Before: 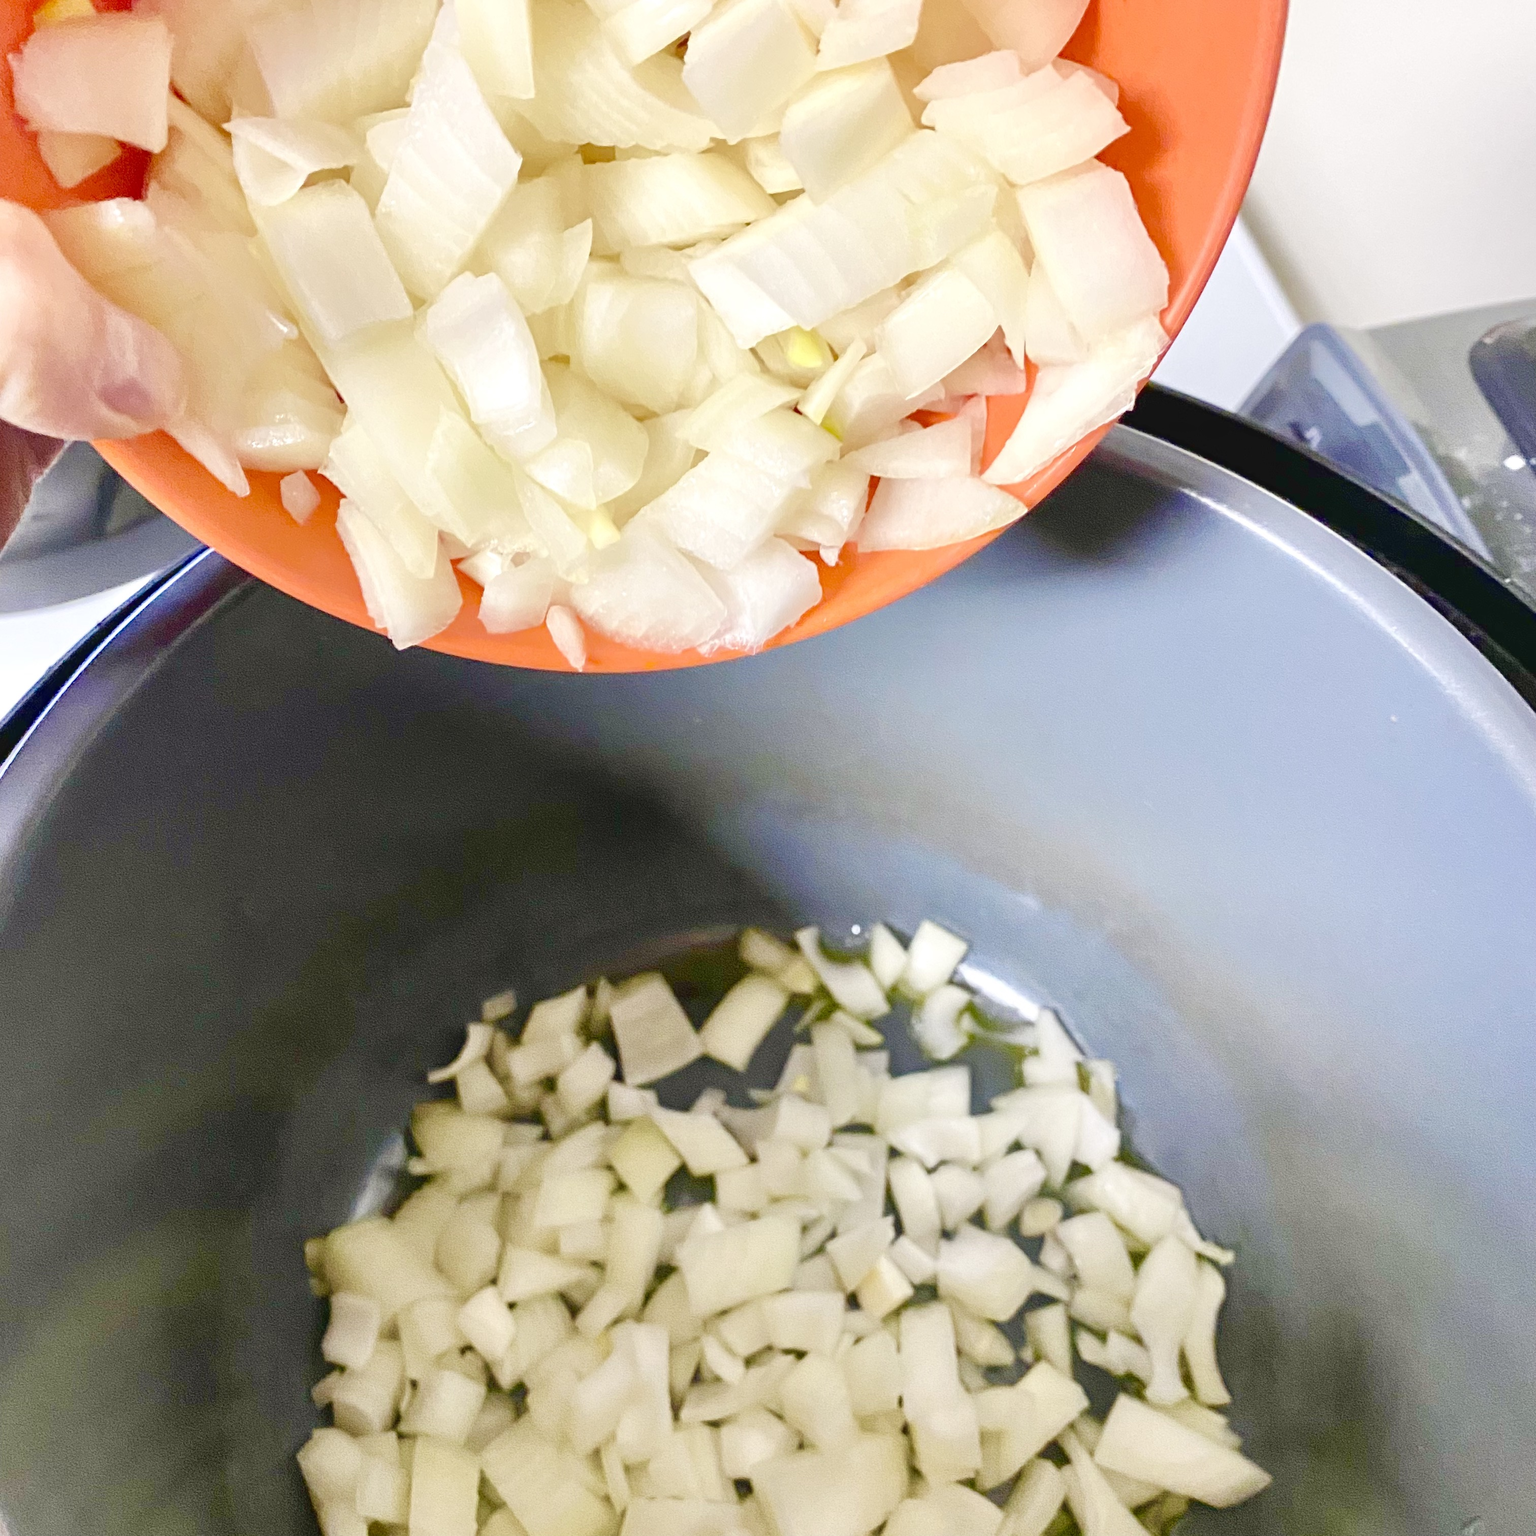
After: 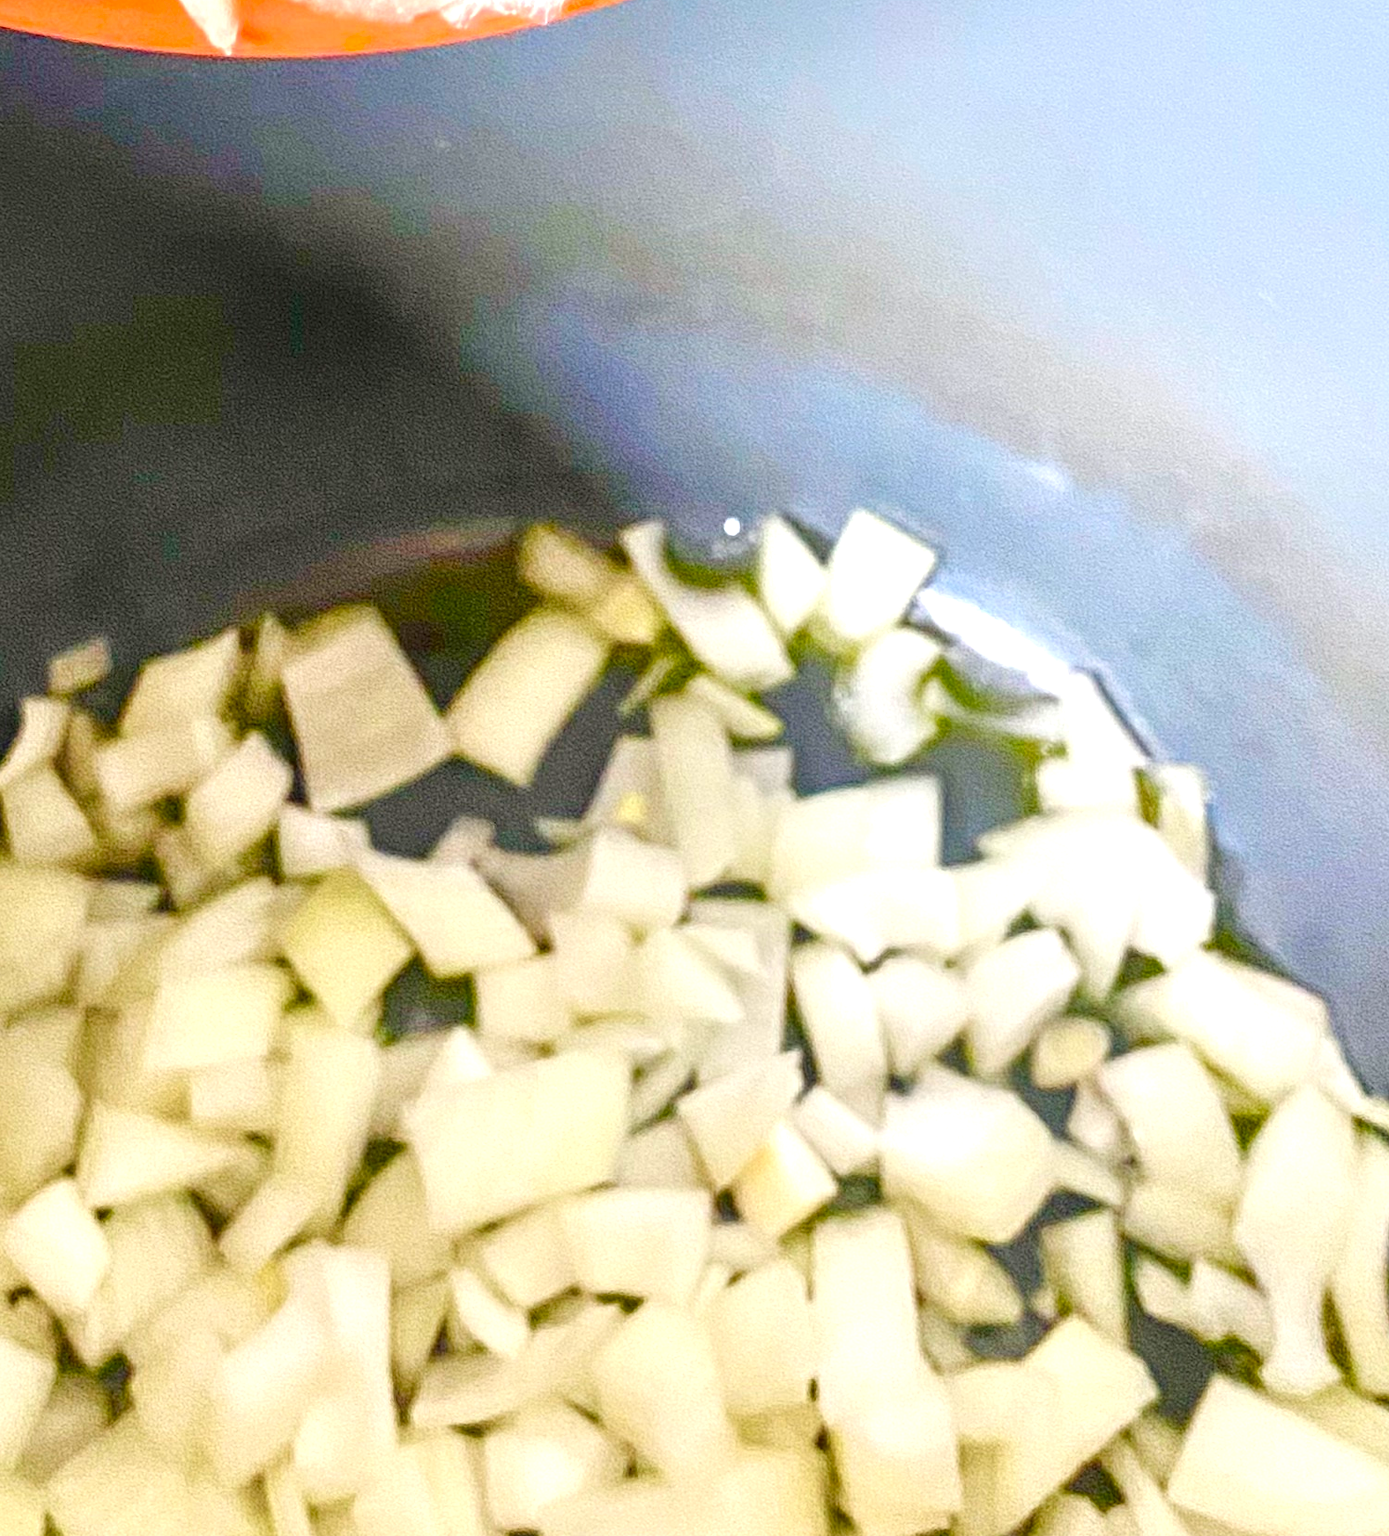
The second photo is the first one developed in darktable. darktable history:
contrast brightness saturation: contrast 0.04, saturation 0.16
local contrast: on, module defaults
exposure: exposure 0.493 EV, compensate highlight preservation false
crop: left 29.672%, top 41.786%, right 20.851%, bottom 3.487%
